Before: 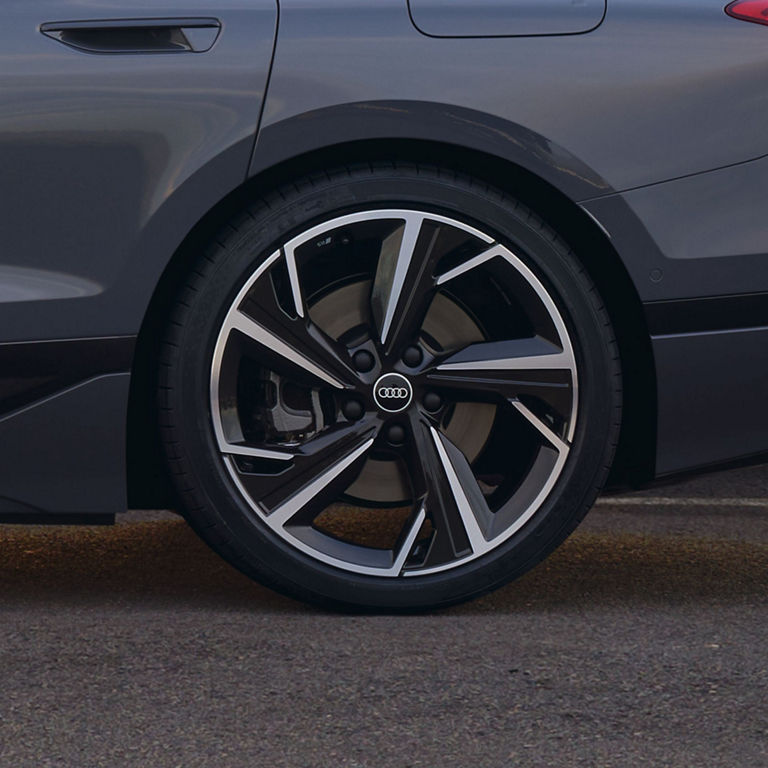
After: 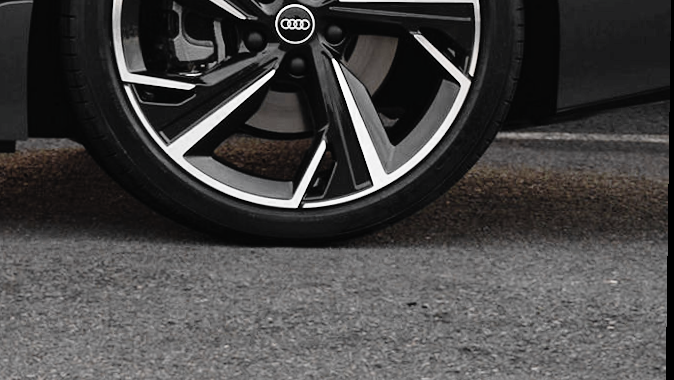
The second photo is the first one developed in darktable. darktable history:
color zones: curves: ch0 [(0, 0.613) (0.01, 0.613) (0.245, 0.448) (0.498, 0.529) (0.642, 0.665) (0.879, 0.777) (0.99, 0.613)]; ch1 [(0, 0.035) (0.121, 0.189) (0.259, 0.197) (0.415, 0.061) (0.589, 0.022) (0.732, 0.022) (0.857, 0.026) (0.991, 0.053)]
crop and rotate: left 13.306%, top 48.129%, bottom 2.928%
base curve: curves: ch0 [(0, 0) (0.012, 0.01) (0.073, 0.168) (0.31, 0.711) (0.645, 0.957) (1, 1)], preserve colors none
rotate and perspective: rotation 0.8°, automatic cropping off
